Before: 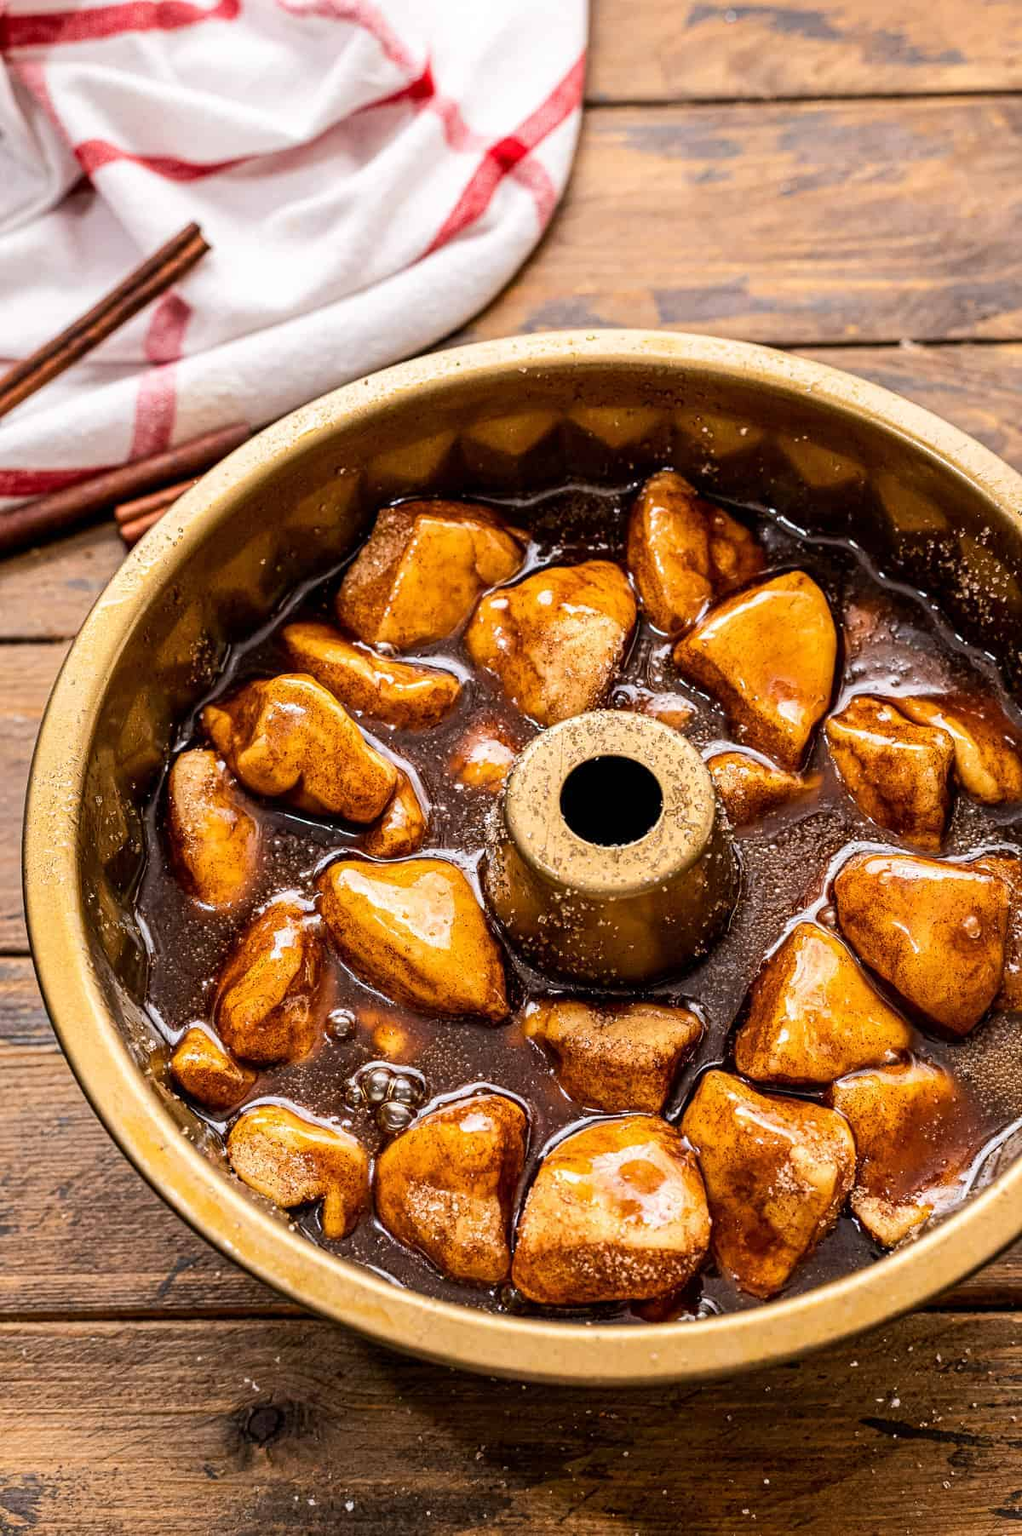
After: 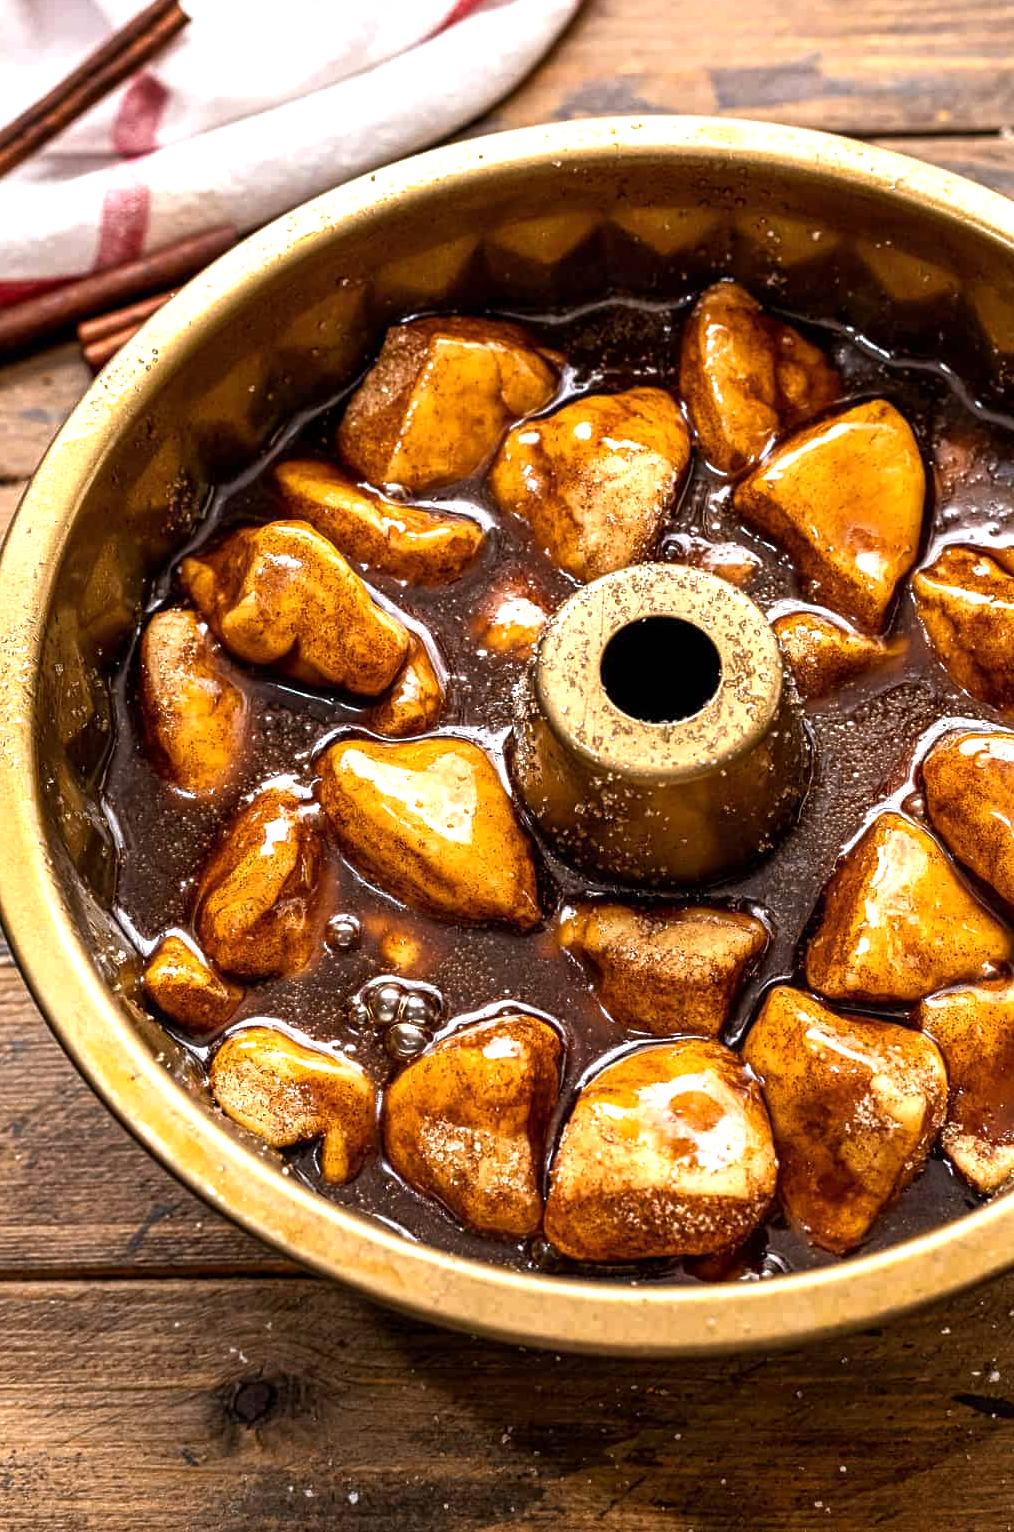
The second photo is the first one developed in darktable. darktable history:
crop and rotate: left 4.83%, top 15.061%, right 10.649%
tone equalizer: -8 EV 0.001 EV, -7 EV -0.003 EV, -6 EV 0.005 EV, -5 EV -0.065 EV, -4 EV -0.141 EV, -3 EV -0.177 EV, -2 EV 0.21 EV, -1 EV 0.704 EV, +0 EV 0.51 EV, edges refinement/feathering 500, mask exposure compensation -1.57 EV, preserve details guided filter
